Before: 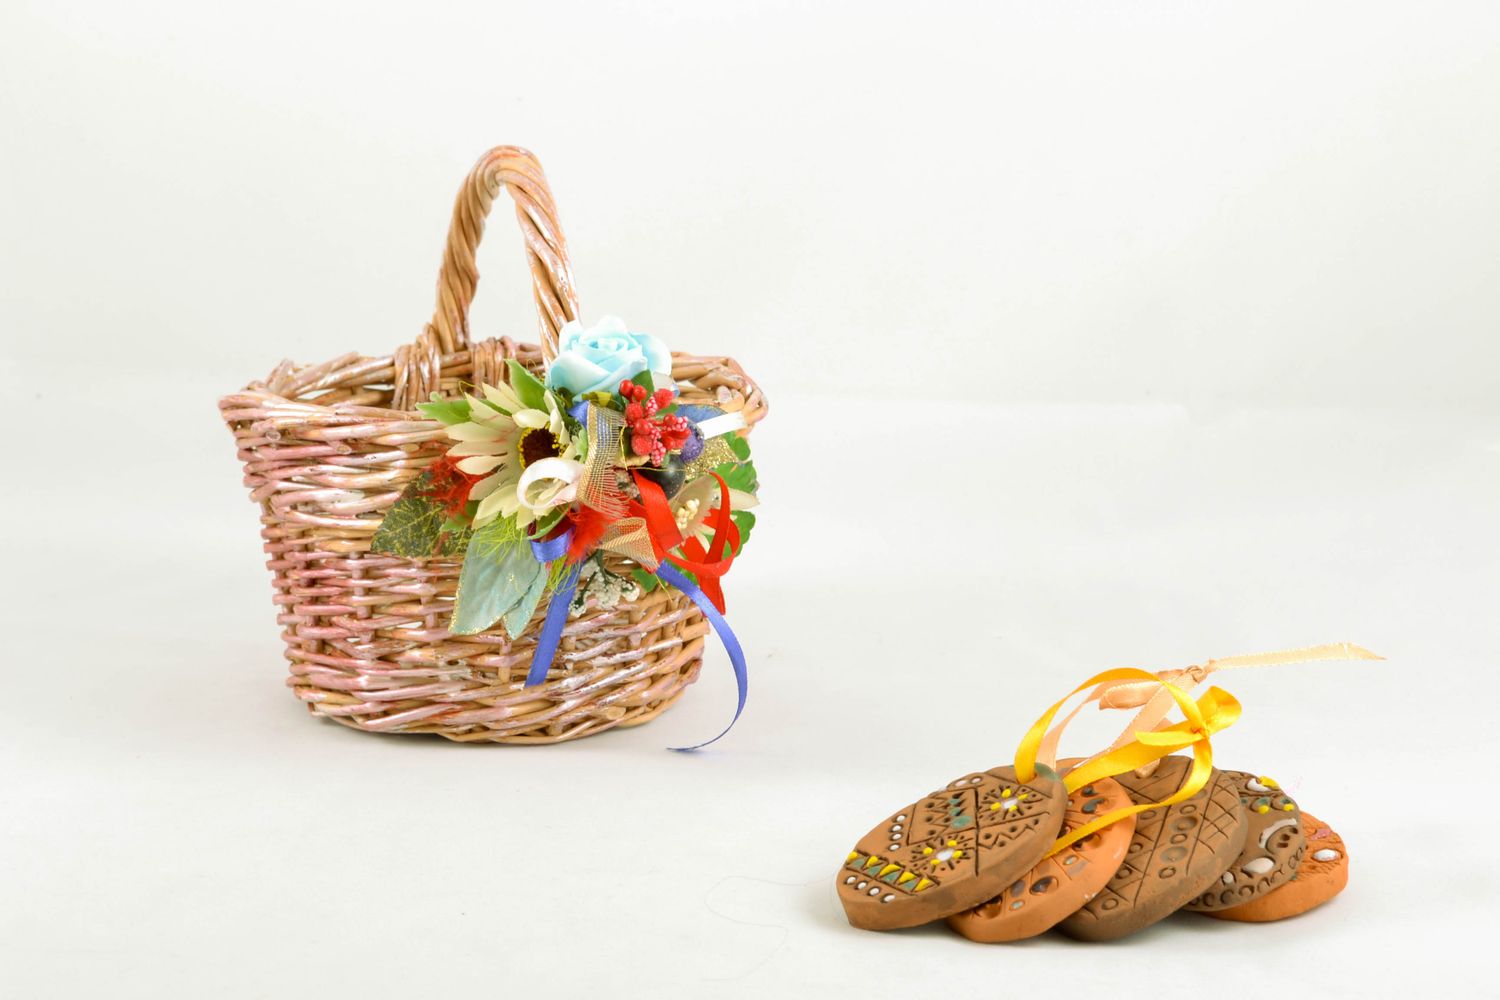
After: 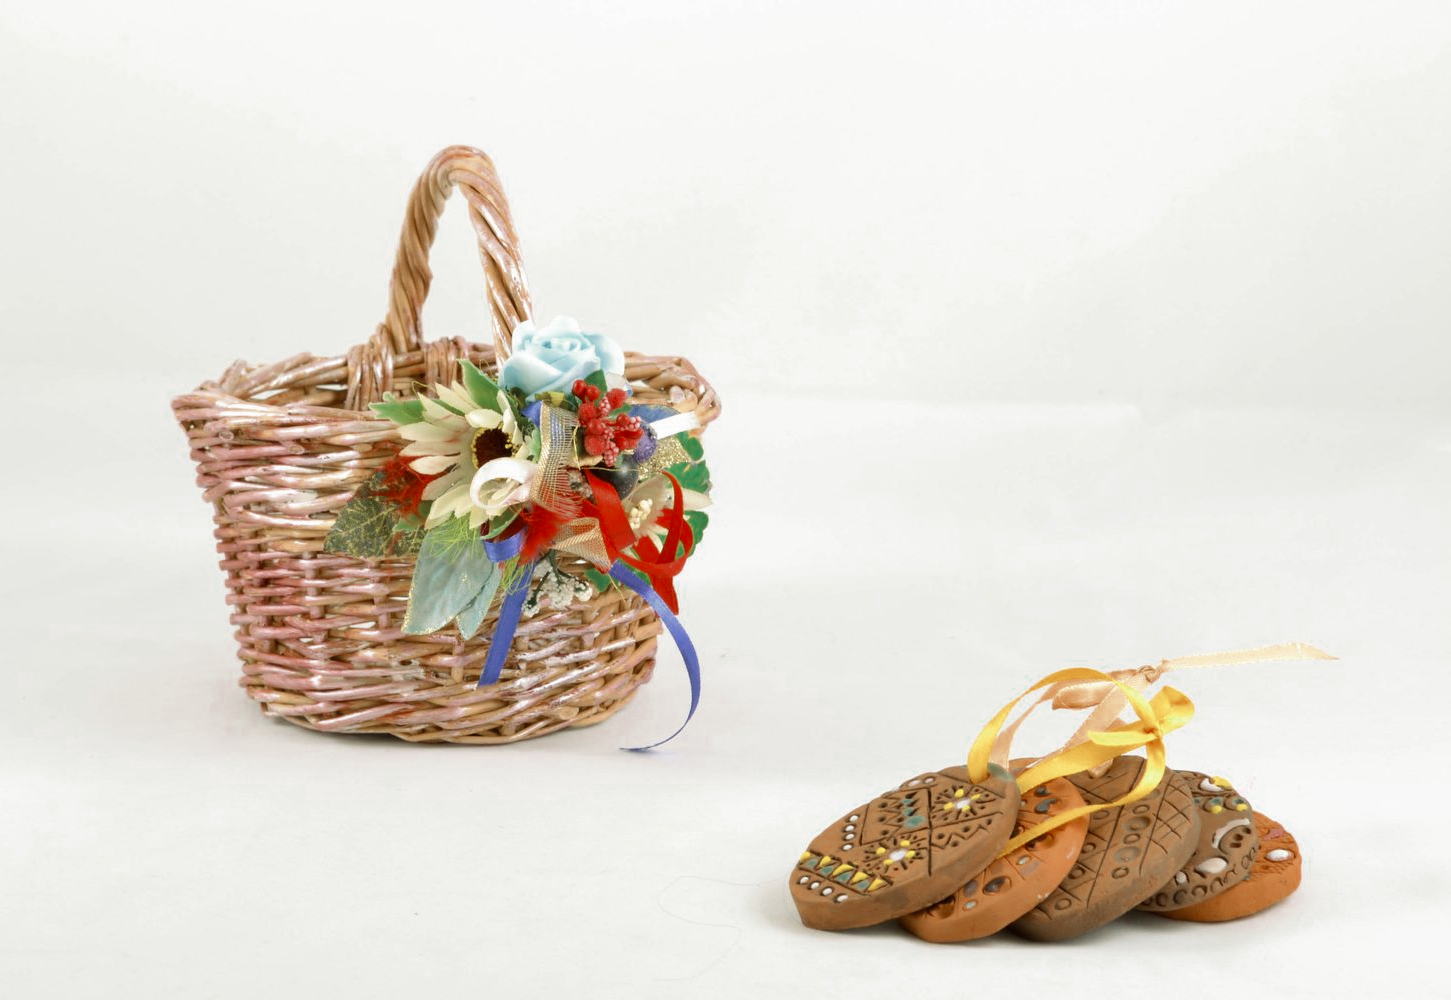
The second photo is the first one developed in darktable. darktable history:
crop and rotate: left 3.238%
color zones: curves: ch0 [(0, 0.5) (0.125, 0.4) (0.25, 0.5) (0.375, 0.4) (0.5, 0.4) (0.625, 0.35) (0.75, 0.35) (0.875, 0.5)]; ch1 [(0, 0.35) (0.125, 0.45) (0.25, 0.35) (0.375, 0.35) (0.5, 0.35) (0.625, 0.35) (0.75, 0.45) (0.875, 0.35)]; ch2 [(0, 0.6) (0.125, 0.5) (0.25, 0.5) (0.375, 0.6) (0.5, 0.6) (0.625, 0.5) (0.75, 0.5) (0.875, 0.5)]
